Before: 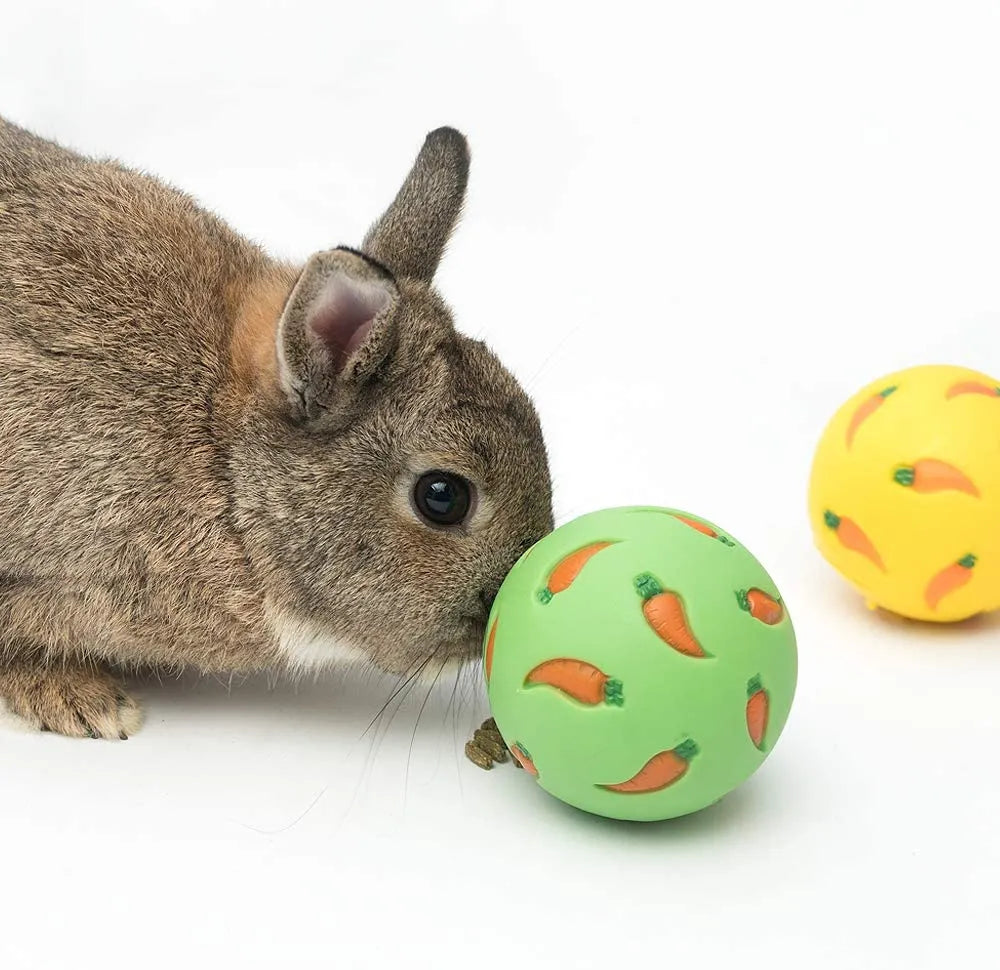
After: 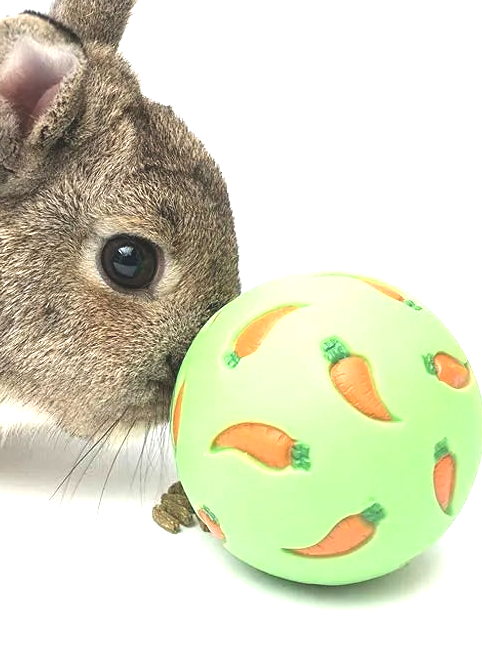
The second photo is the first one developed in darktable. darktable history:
crop: left 31.372%, top 24.345%, right 20.385%, bottom 6.387%
exposure: black level correction -0.006, exposure 1 EV, compensate highlight preservation false
contrast brightness saturation: saturation -0.061
